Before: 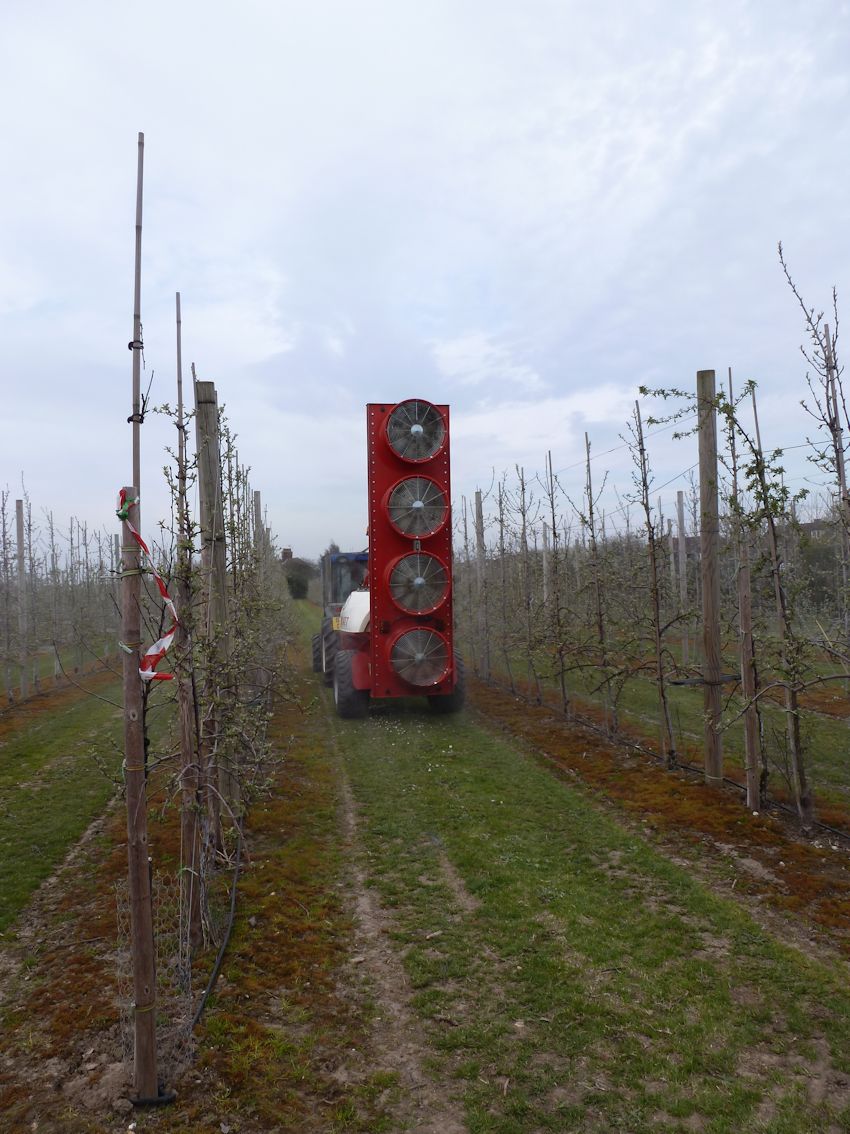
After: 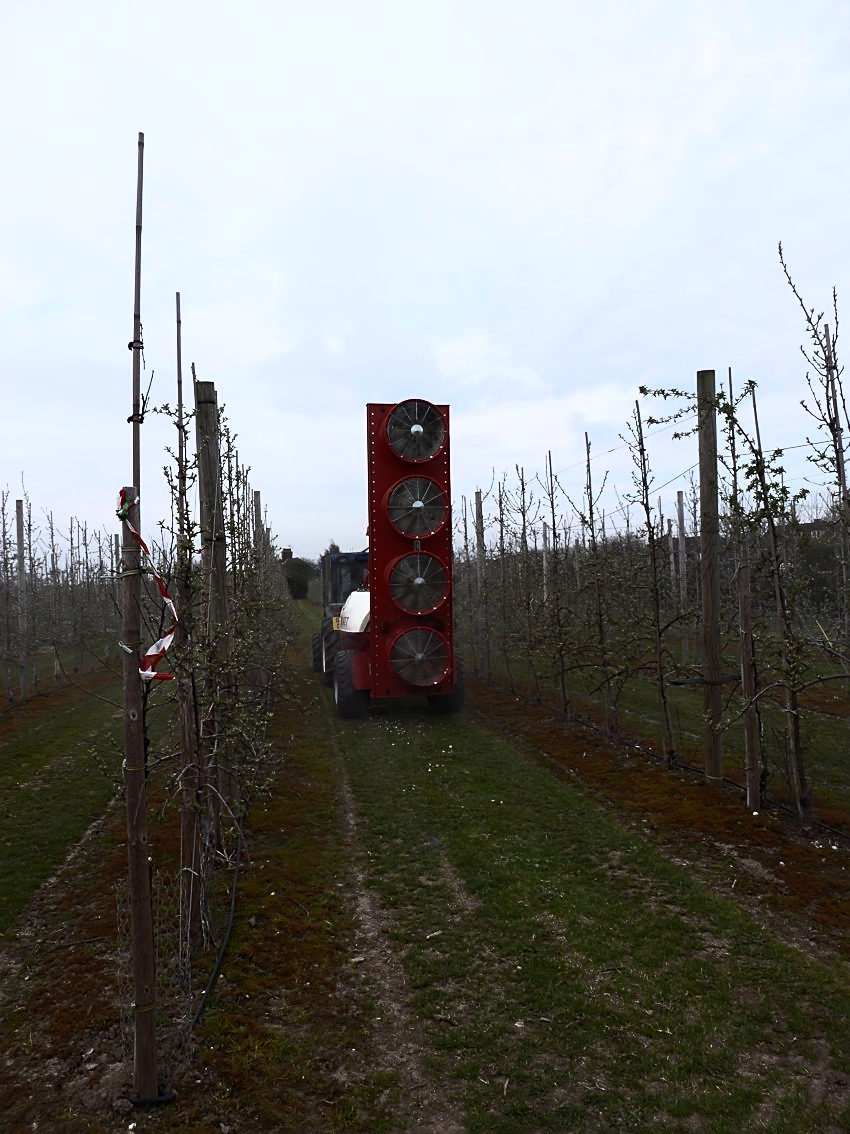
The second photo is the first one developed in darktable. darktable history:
sharpen: on, module defaults
tone curve: curves: ch0 [(0, 0) (0.56, 0.467) (0.846, 0.934) (1, 1)]
